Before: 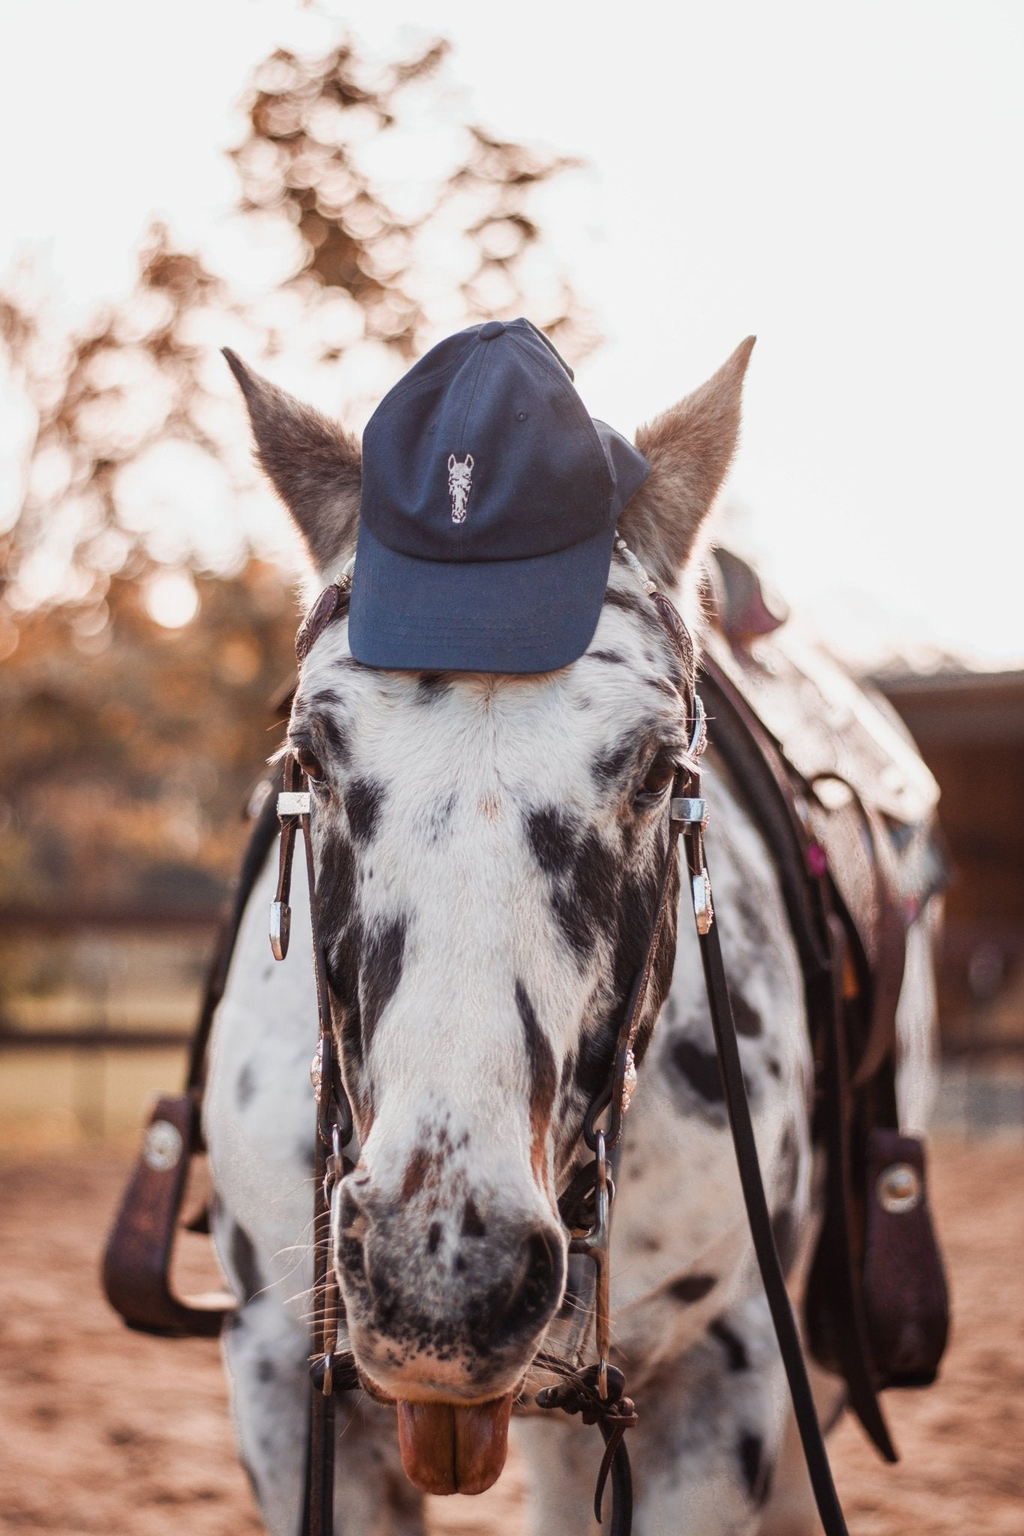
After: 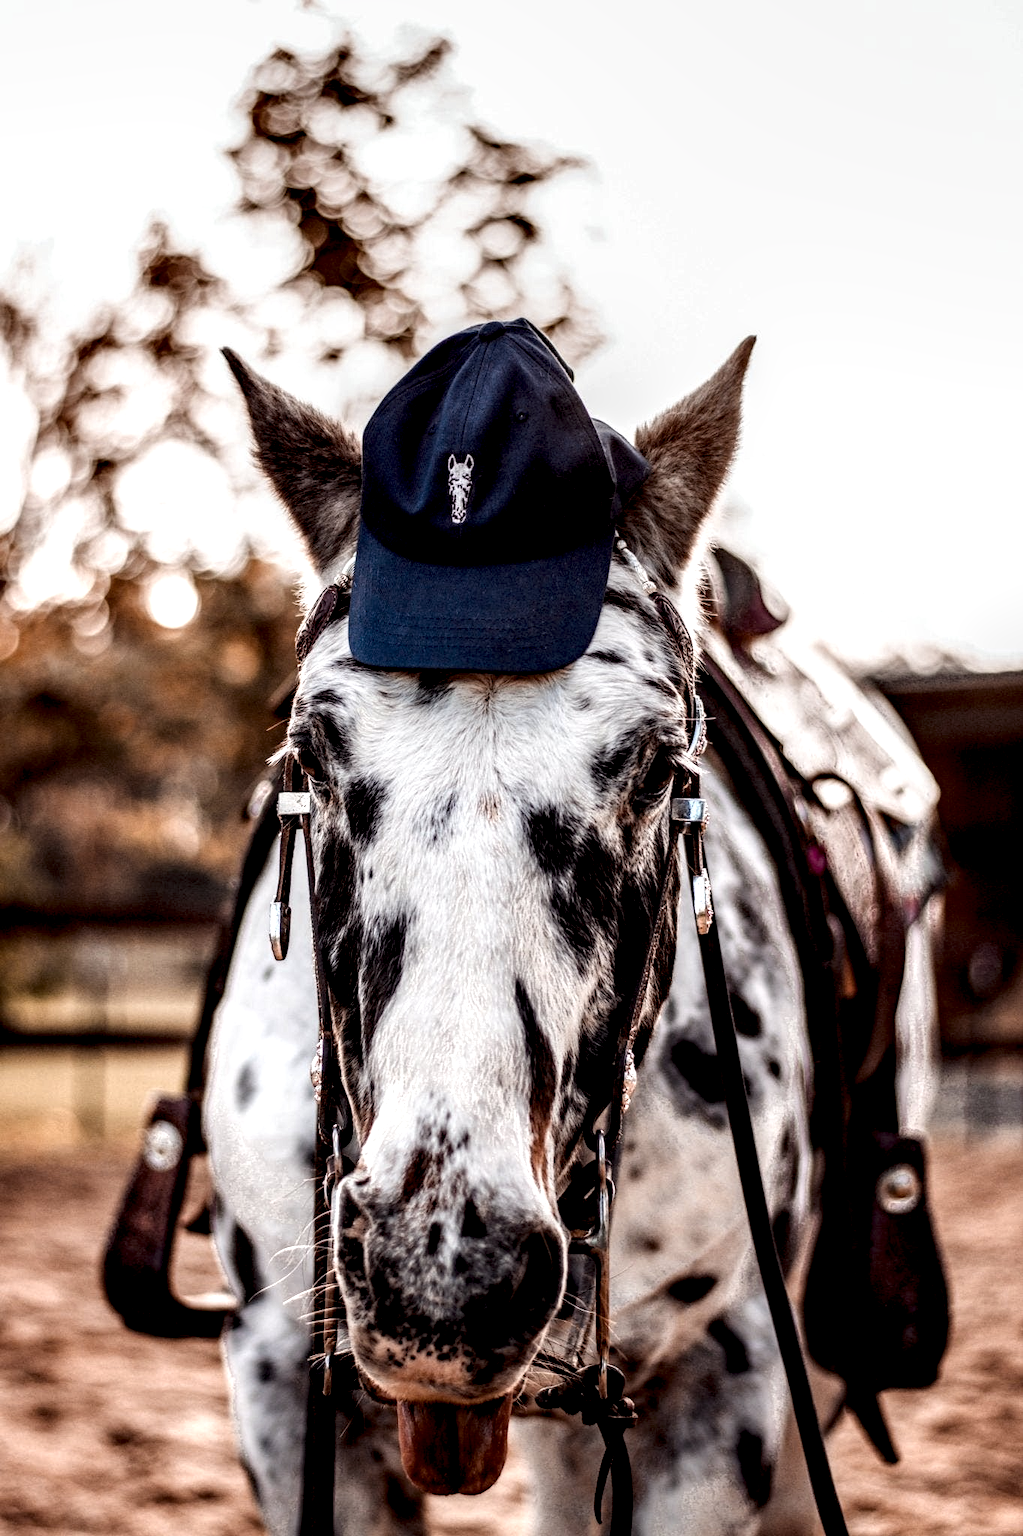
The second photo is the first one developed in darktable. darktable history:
haze removal: compatibility mode true, adaptive false
color zones: curves: ch0 [(0.068, 0.464) (0.25, 0.5) (0.48, 0.508) (0.75, 0.536) (0.886, 0.476) (0.967, 0.456)]; ch1 [(0.066, 0.456) (0.25, 0.5) (0.616, 0.508) (0.746, 0.56) (0.934, 0.444)]
local contrast: shadows 174%, detail 224%
